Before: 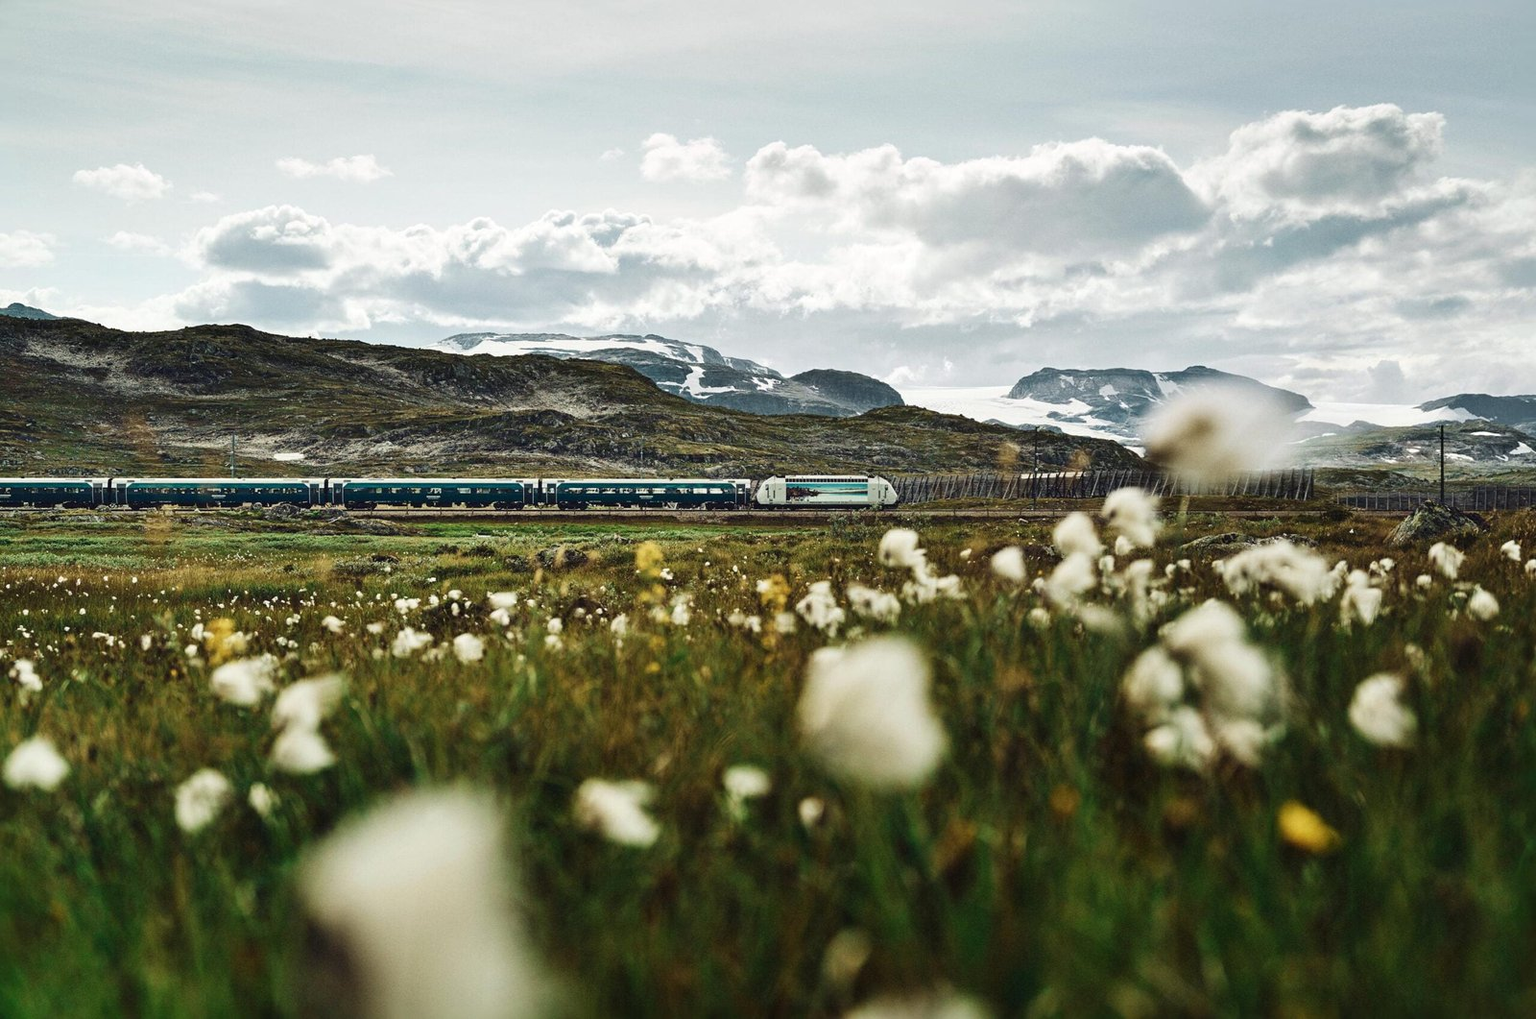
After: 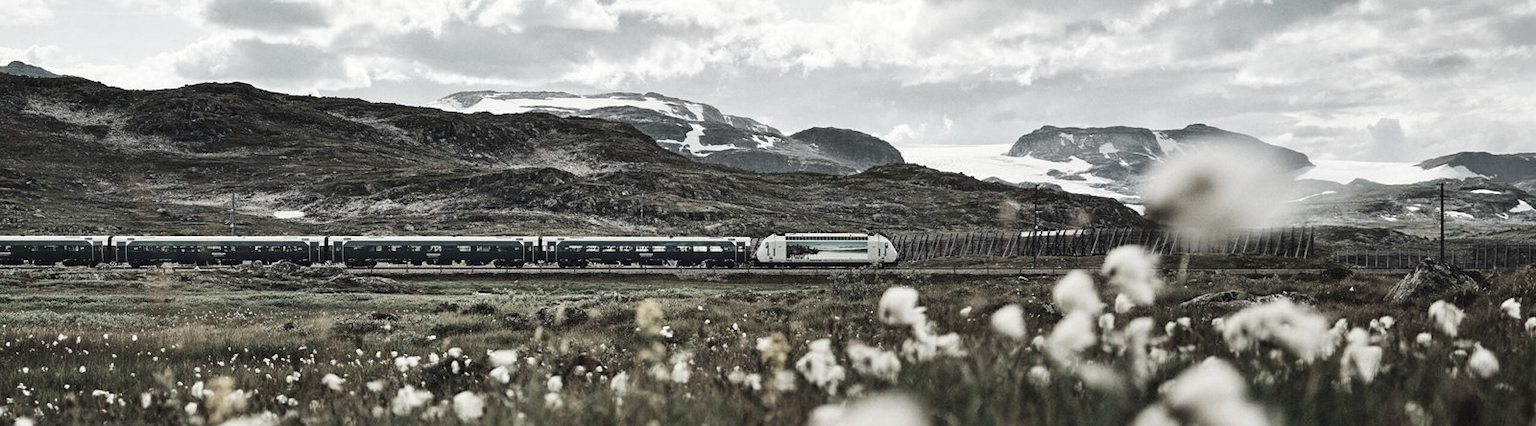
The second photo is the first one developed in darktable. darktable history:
crop and rotate: top 23.84%, bottom 34.294%
color correction: saturation 0.3
